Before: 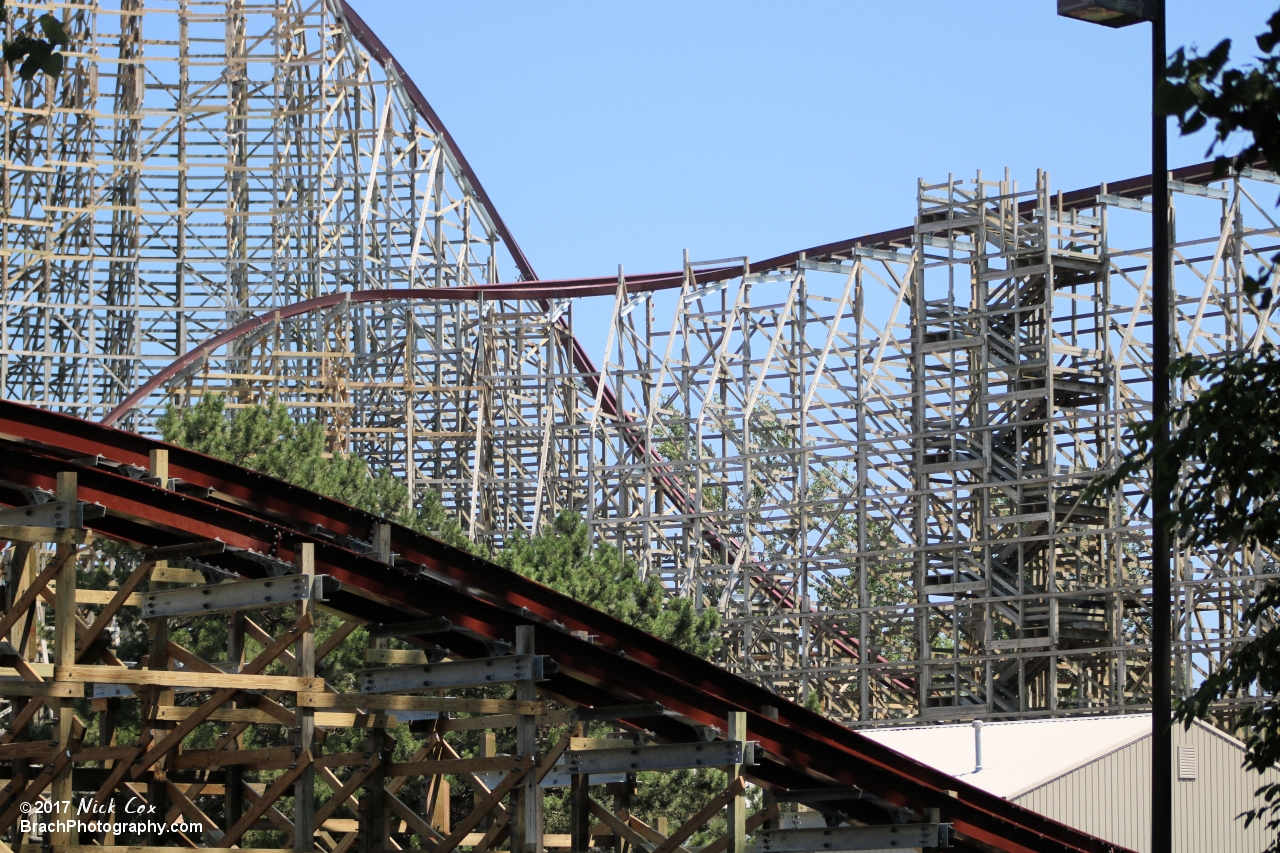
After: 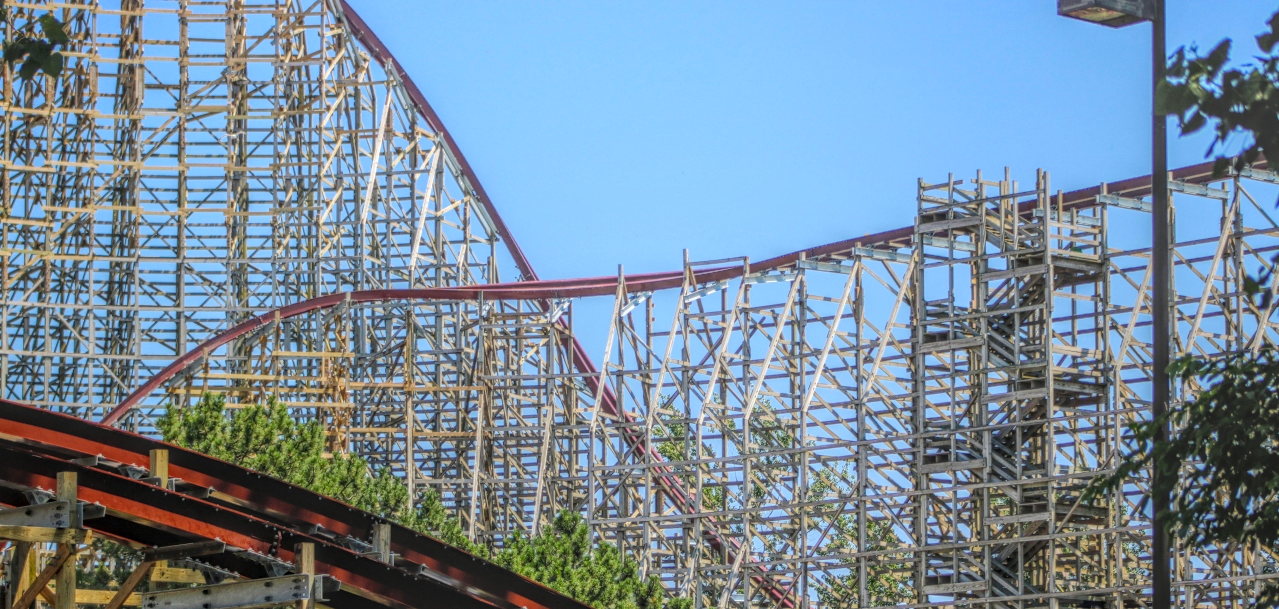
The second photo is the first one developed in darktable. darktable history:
color balance rgb: perceptual saturation grading › global saturation 25%, perceptual brilliance grading › mid-tones 10%, perceptual brilliance grading › shadows 15%, global vibrance 20%
crop: bottom 28.576%
local contrast: highlights 0%, shadows 0%, detail 200%, midtone range 0.25
